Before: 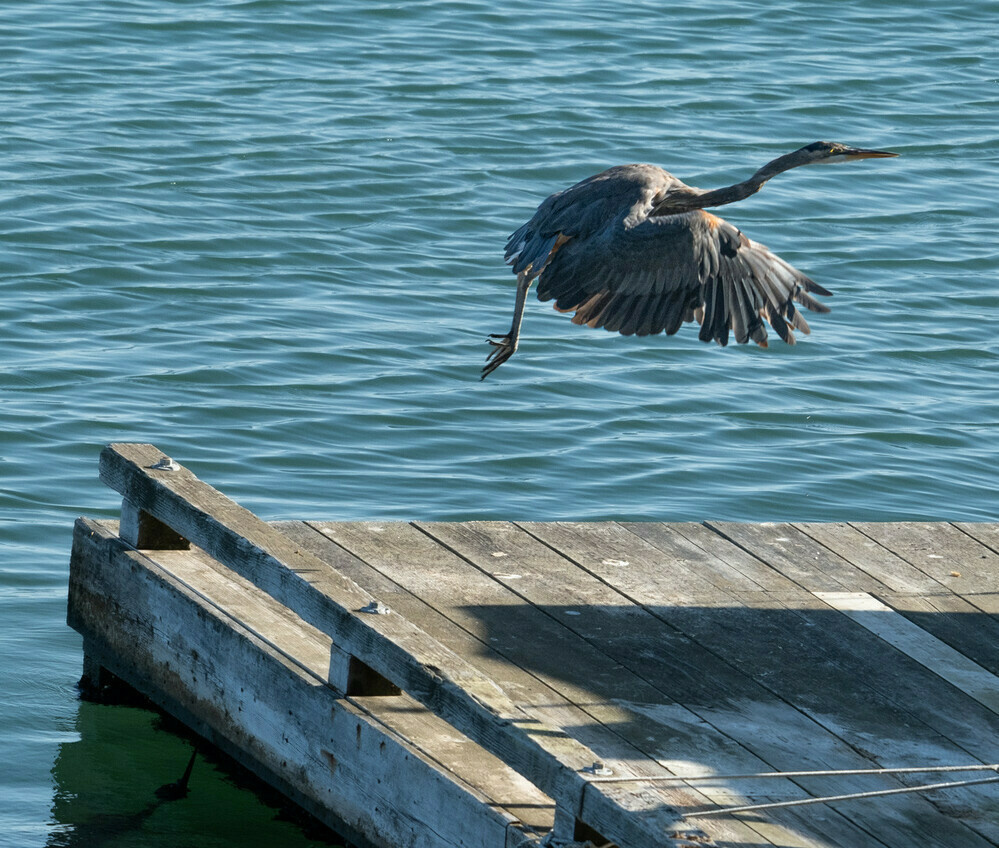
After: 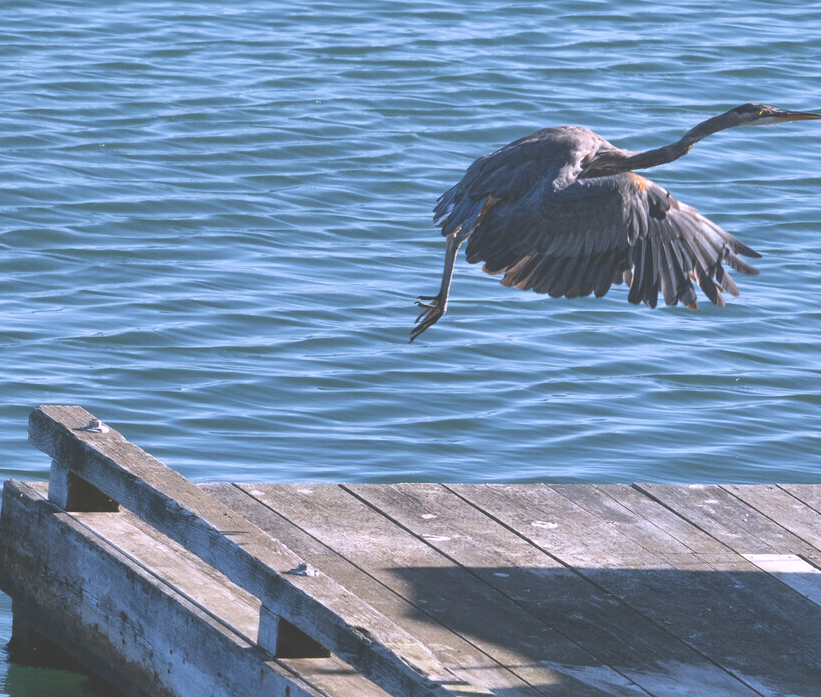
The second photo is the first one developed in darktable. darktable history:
exposure: black level correction -0.041, exposure 0.064 EV, compensate highlight preservation false
crop and rotate: left 7.196%, top 4.574%, right 10.605%, bottom 13.178%
white balance: red 1.042, blue 1.17
